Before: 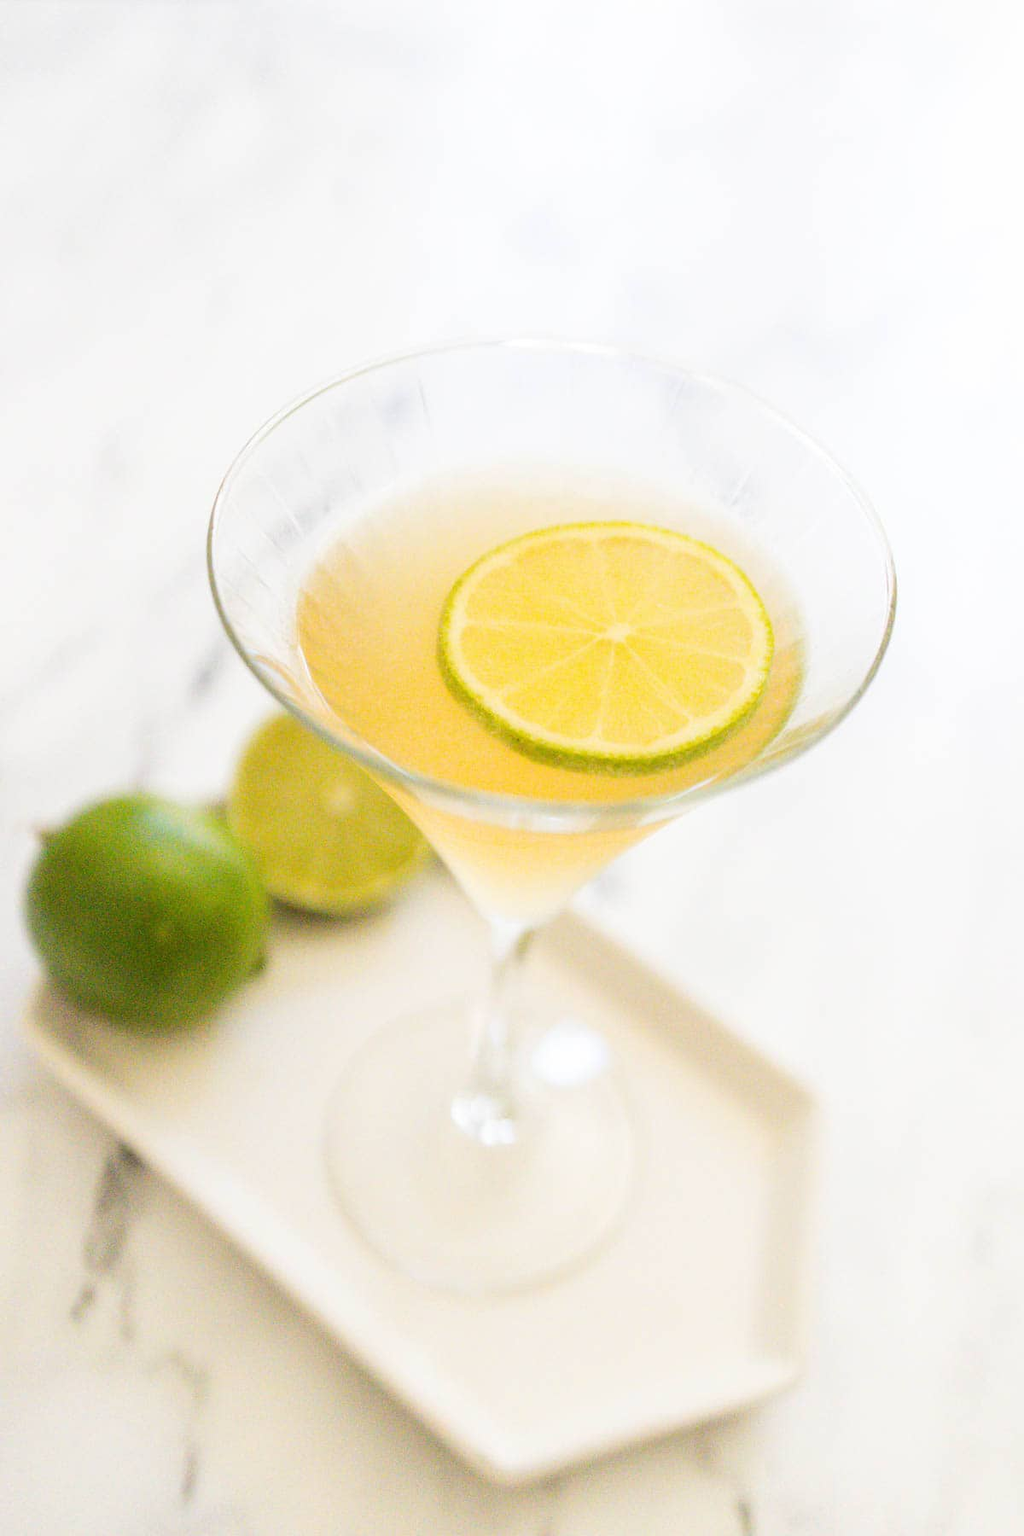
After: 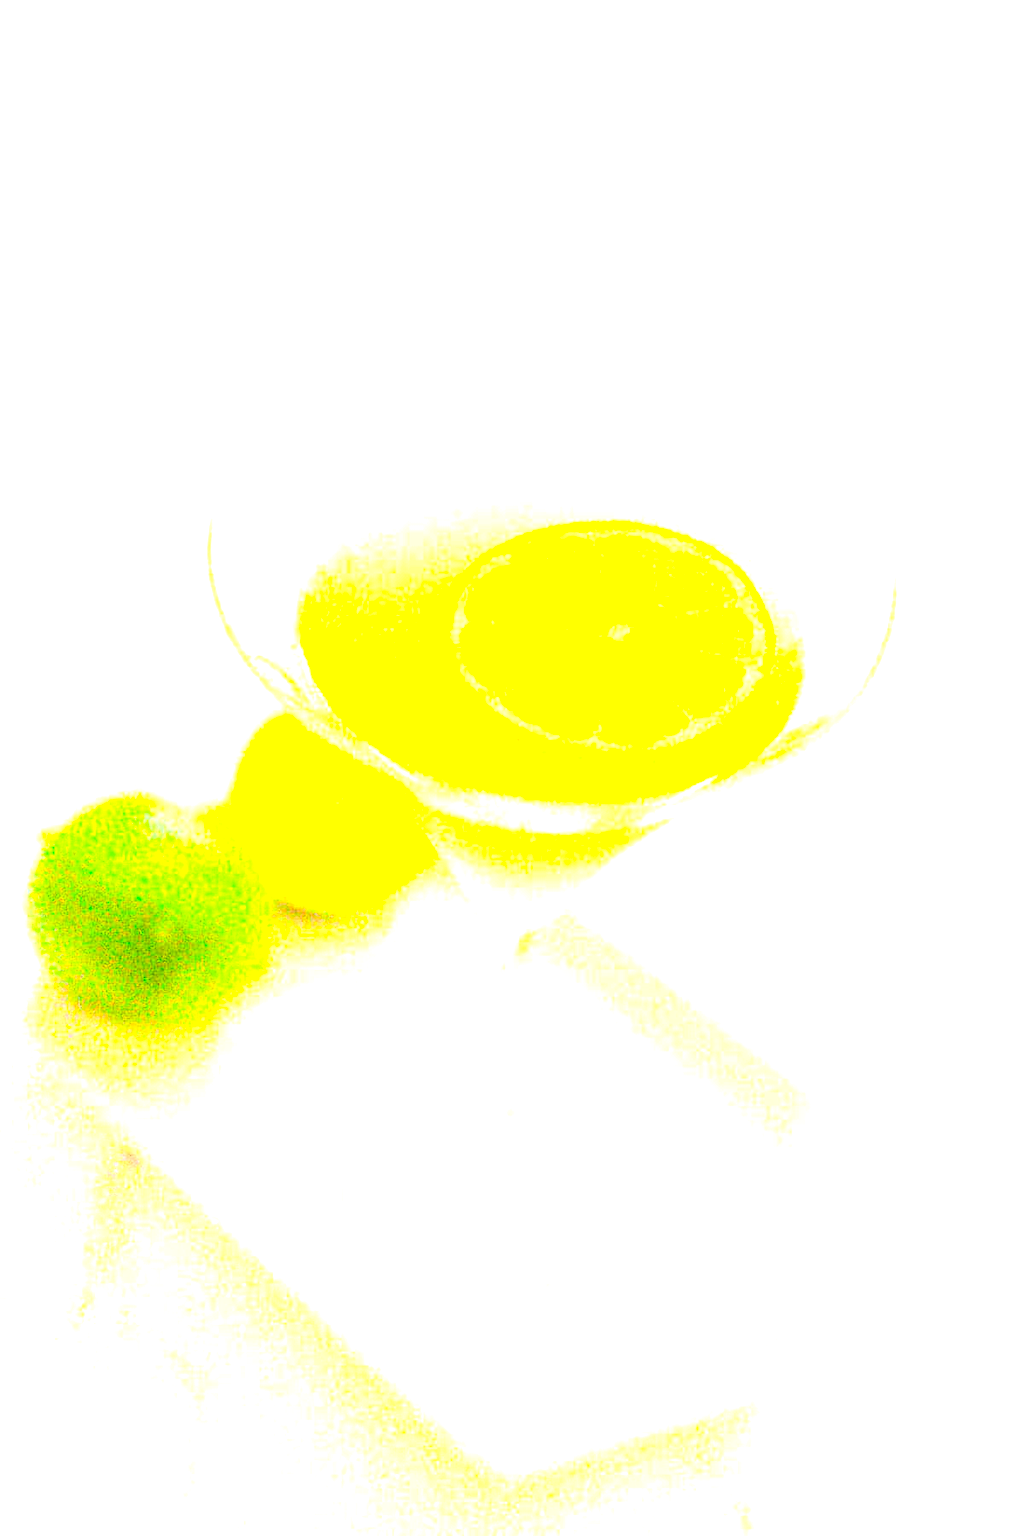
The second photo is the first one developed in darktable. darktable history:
exposure: black level correction 0, exposure 1.098 EV, compensate highlight preservation false
tone equalizer: -8 EV -1.05 EV, -7 EV -1.03 EV, -6 EV -0.886 EV, -5 EV -0.593 EV, -3 EV 0.596 EV, -2 EV 0.874 EV, -1 EV 1 EV, +0 EV 1.07 EV
contrast brightness saturation: contrast 0.263, brightness 0.013, saturation 0.855
